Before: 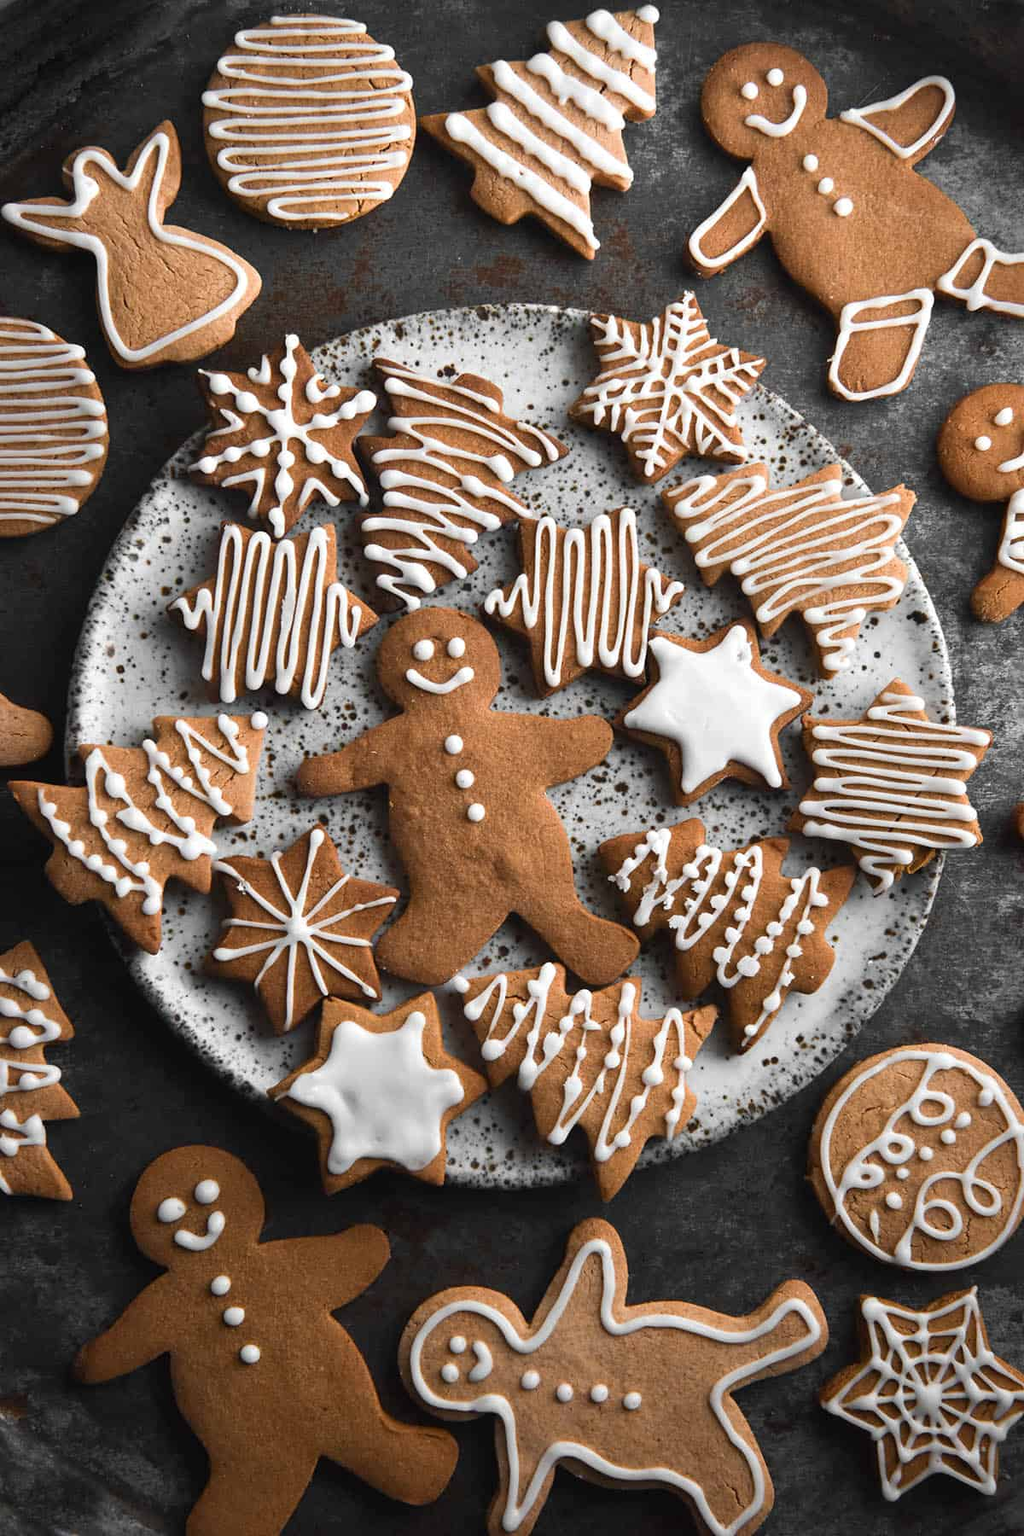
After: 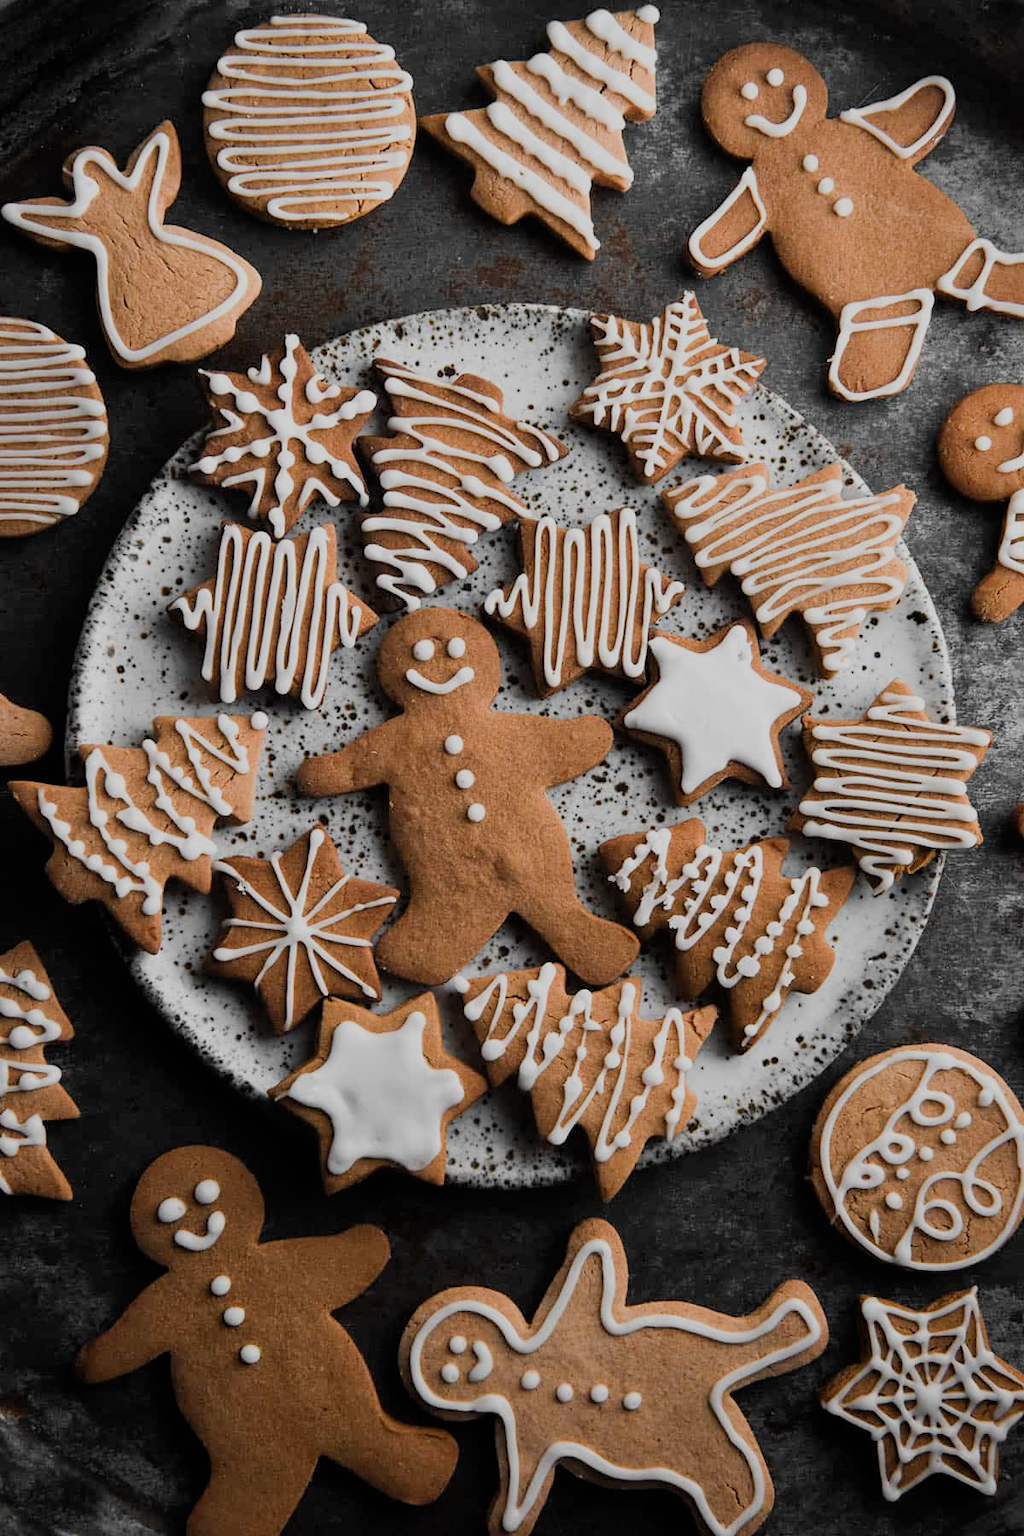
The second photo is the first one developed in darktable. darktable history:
filmic rgb: black relative exposure -7.18 EV, white relative exposure 5.37 EV, hardness 3.03
